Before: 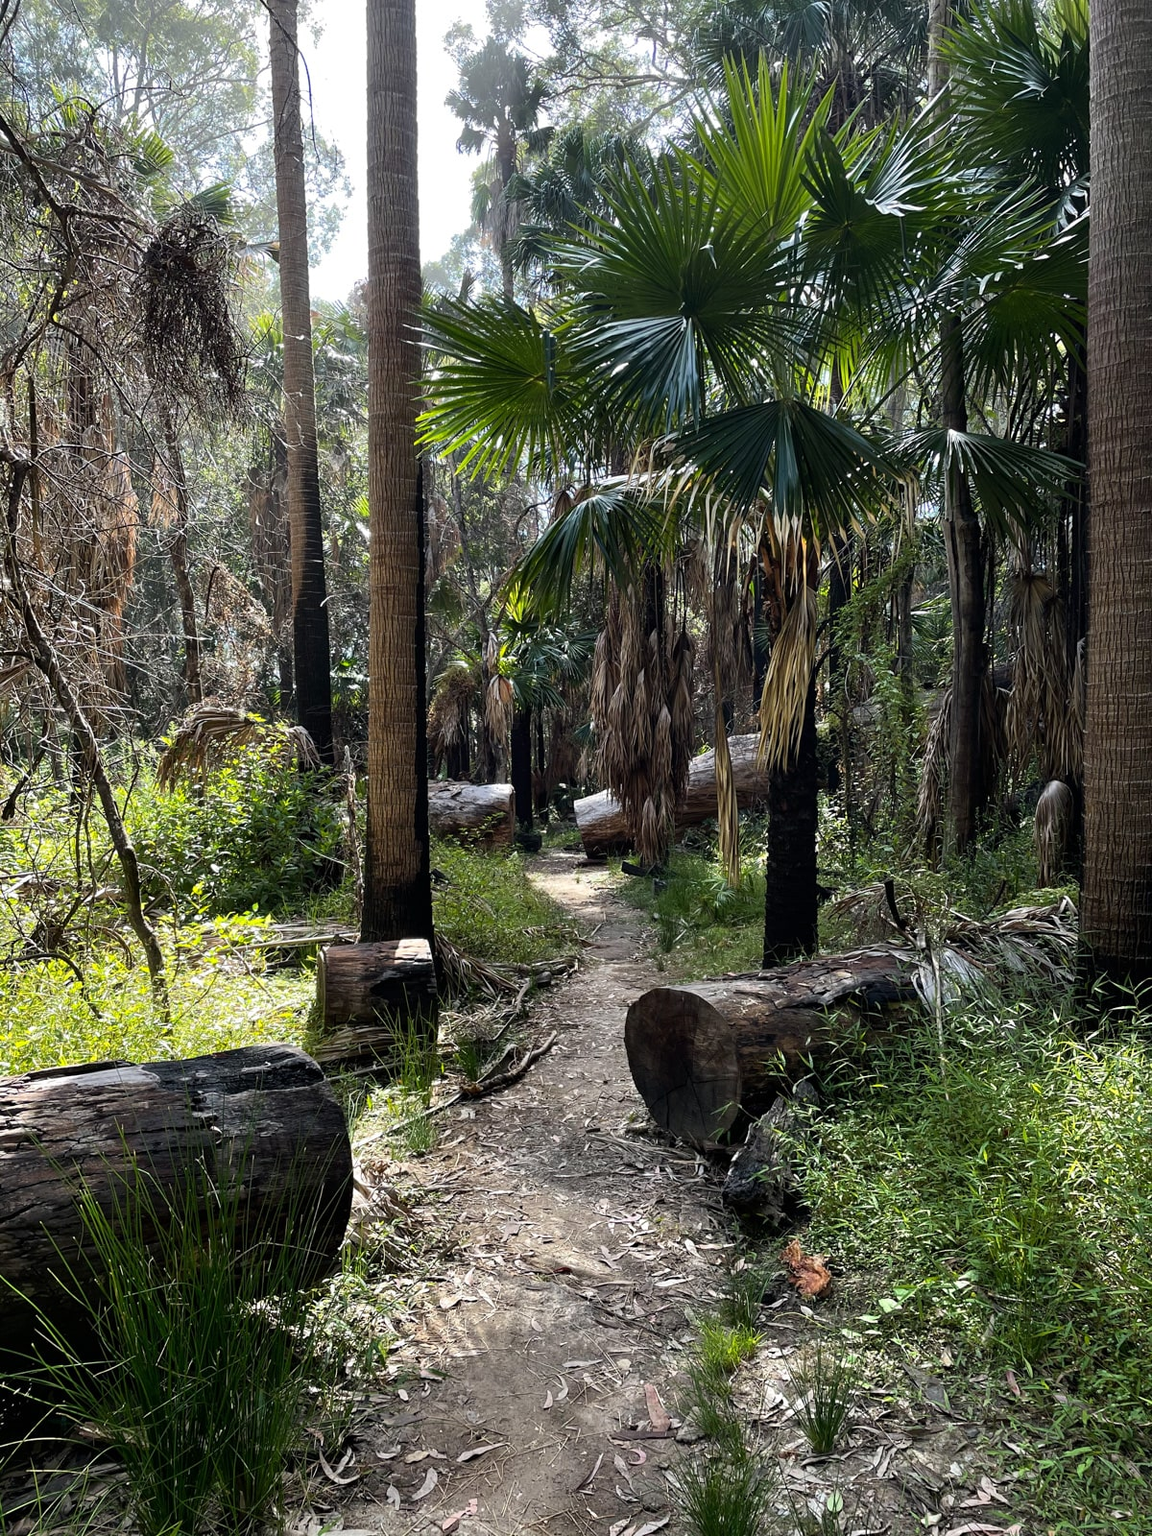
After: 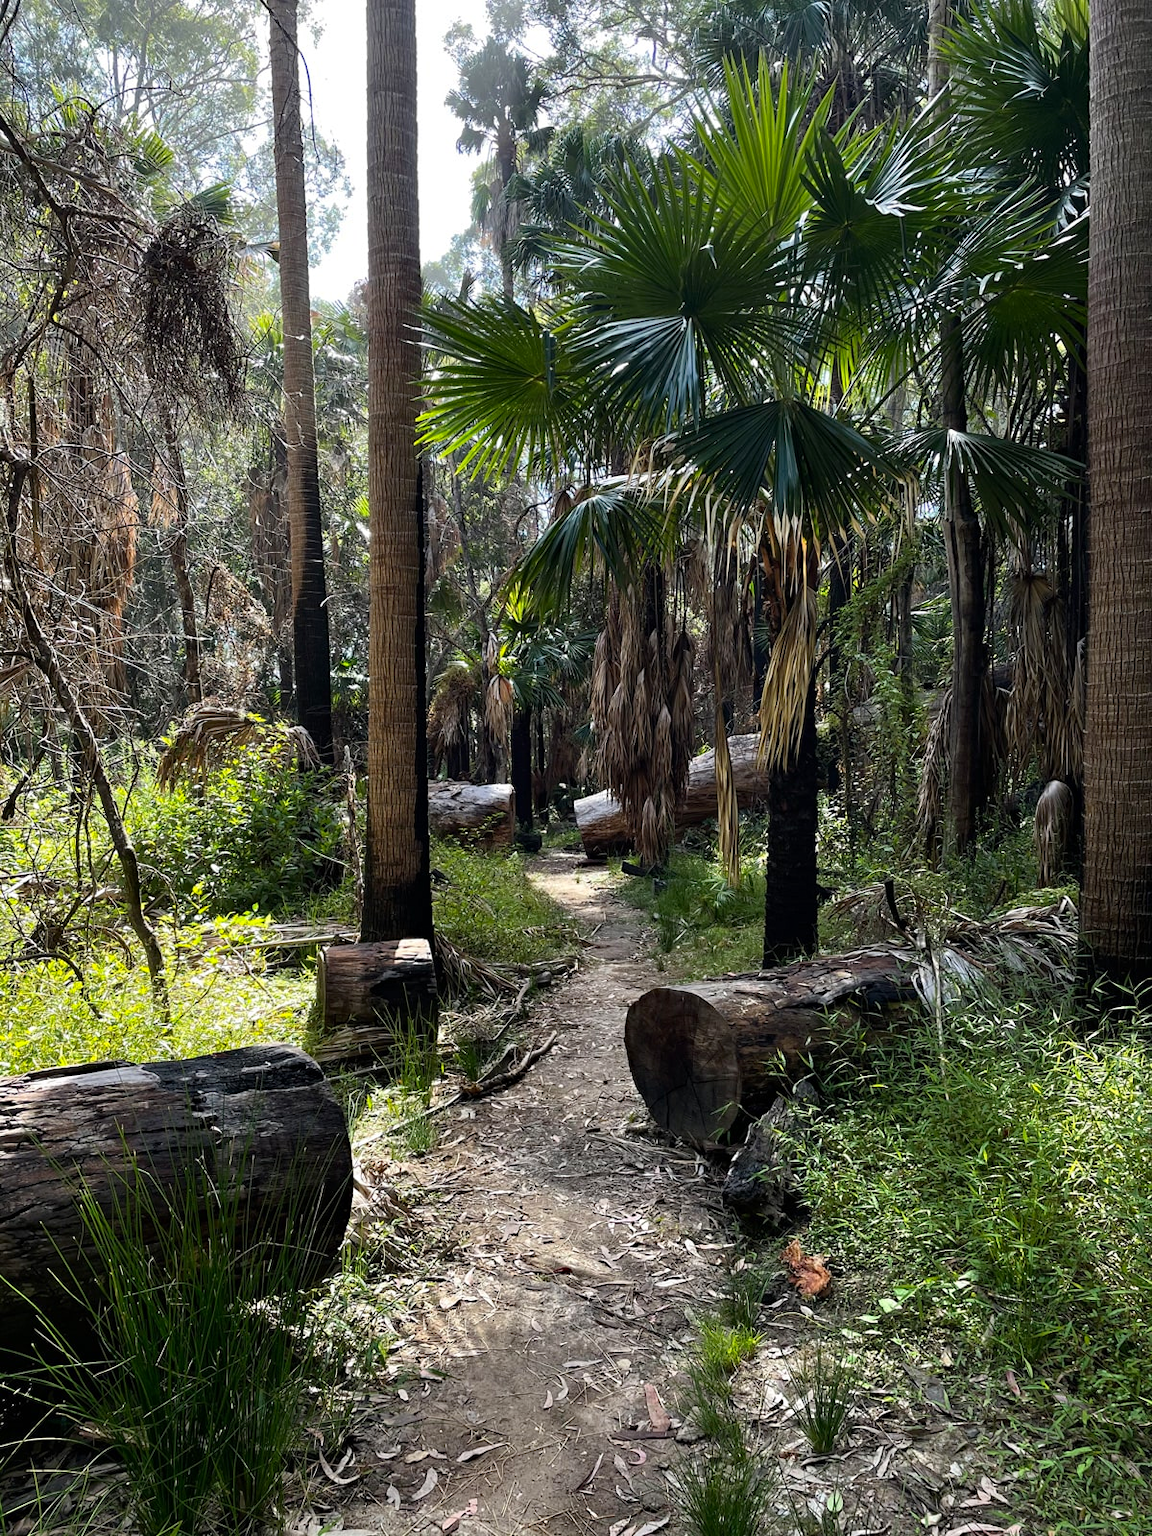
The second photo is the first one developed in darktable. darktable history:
haze removal: adaptive false
contrast brightness saturation: contrast 0.045, saturation 0.07
